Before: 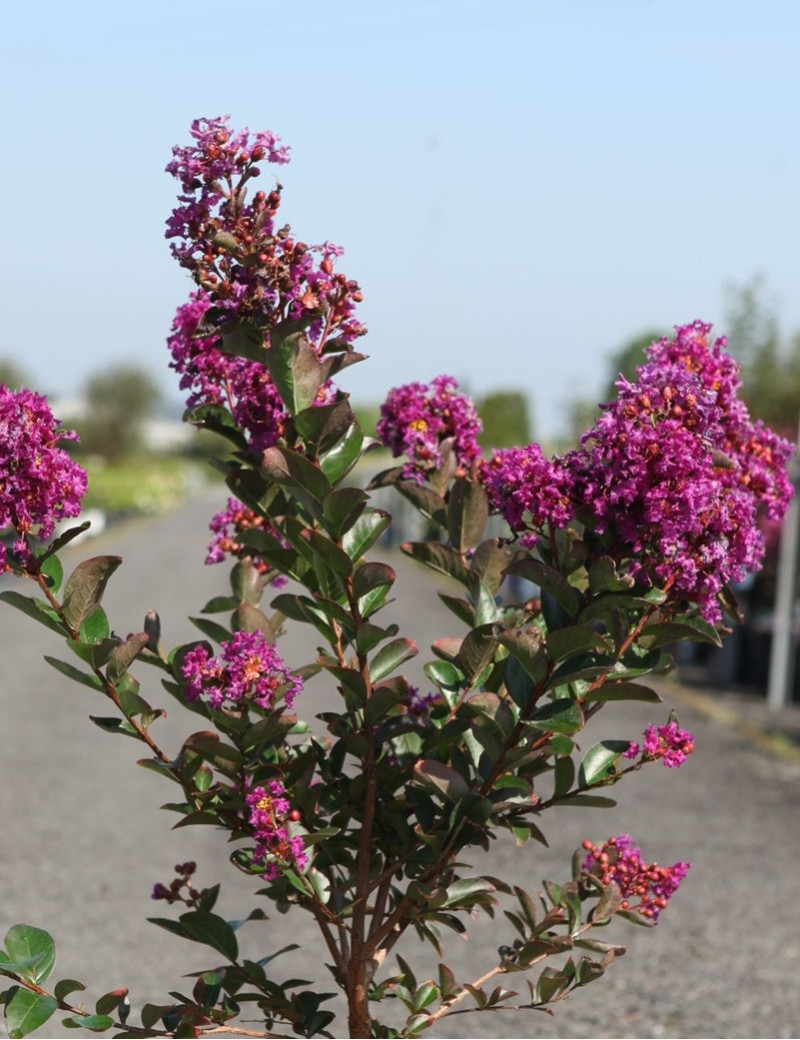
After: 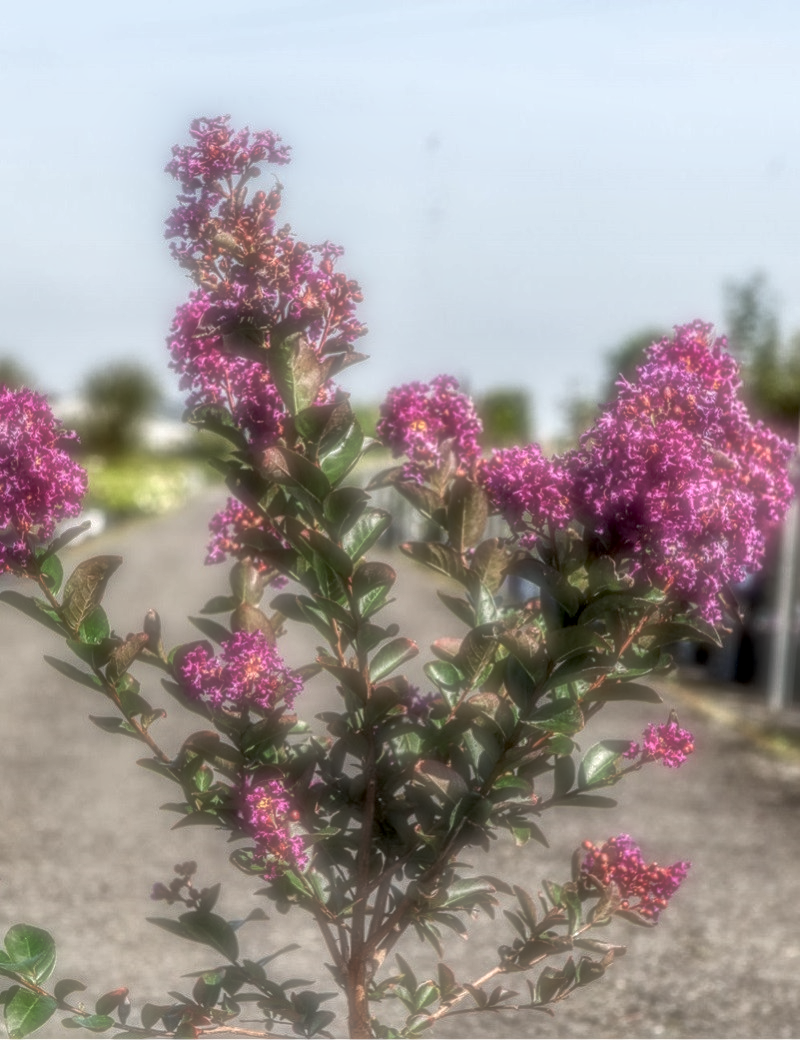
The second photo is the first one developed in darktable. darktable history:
haze removal: strength 0.29, distance 0.25, compatibility mode true, adaptive false
soften: on, module defaults
local contrast: highlights 0%, shadows 0%, detail 300%, midtone range 0.3
